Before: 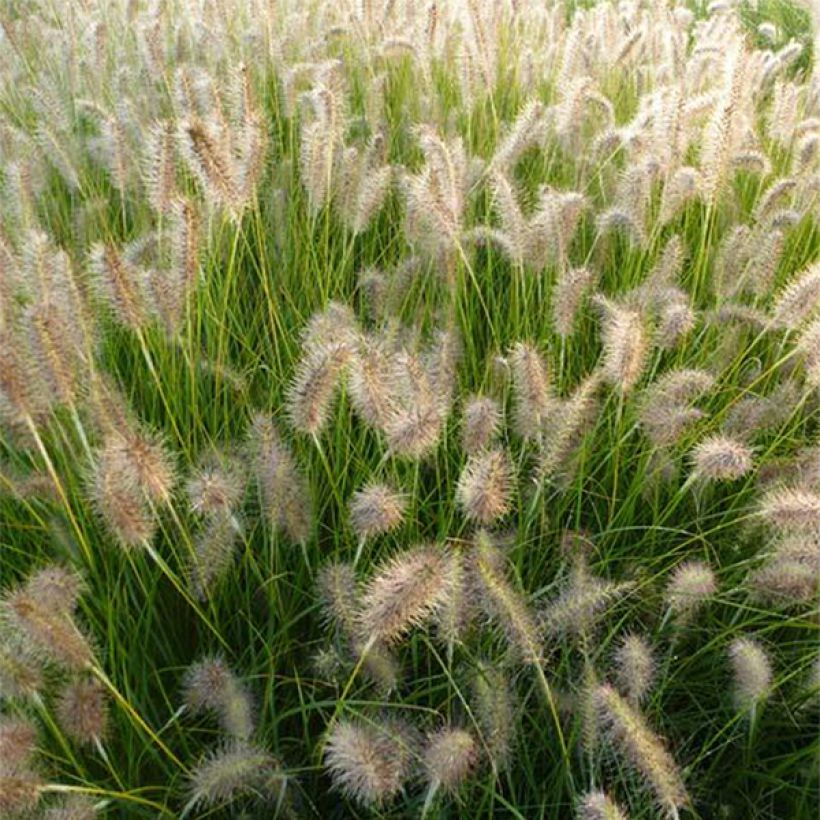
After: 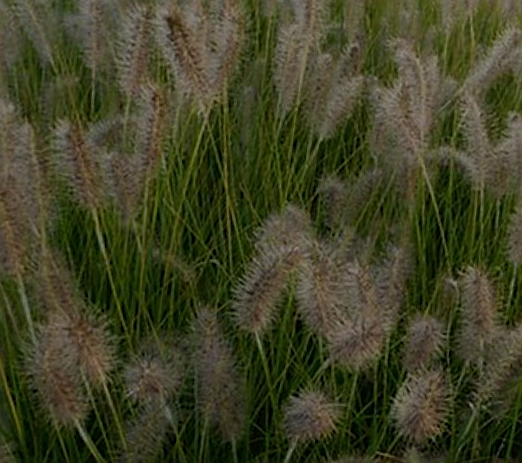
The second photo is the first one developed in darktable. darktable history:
exposure: exposure -2.048 EV, compensate exposure bias true, compensate highlight preservation false
crop and rotate: angle -6.51°, left 2.105%, top 6.766%, right 27.361%, bottom 30.658%
sharpen: on, module defaults
